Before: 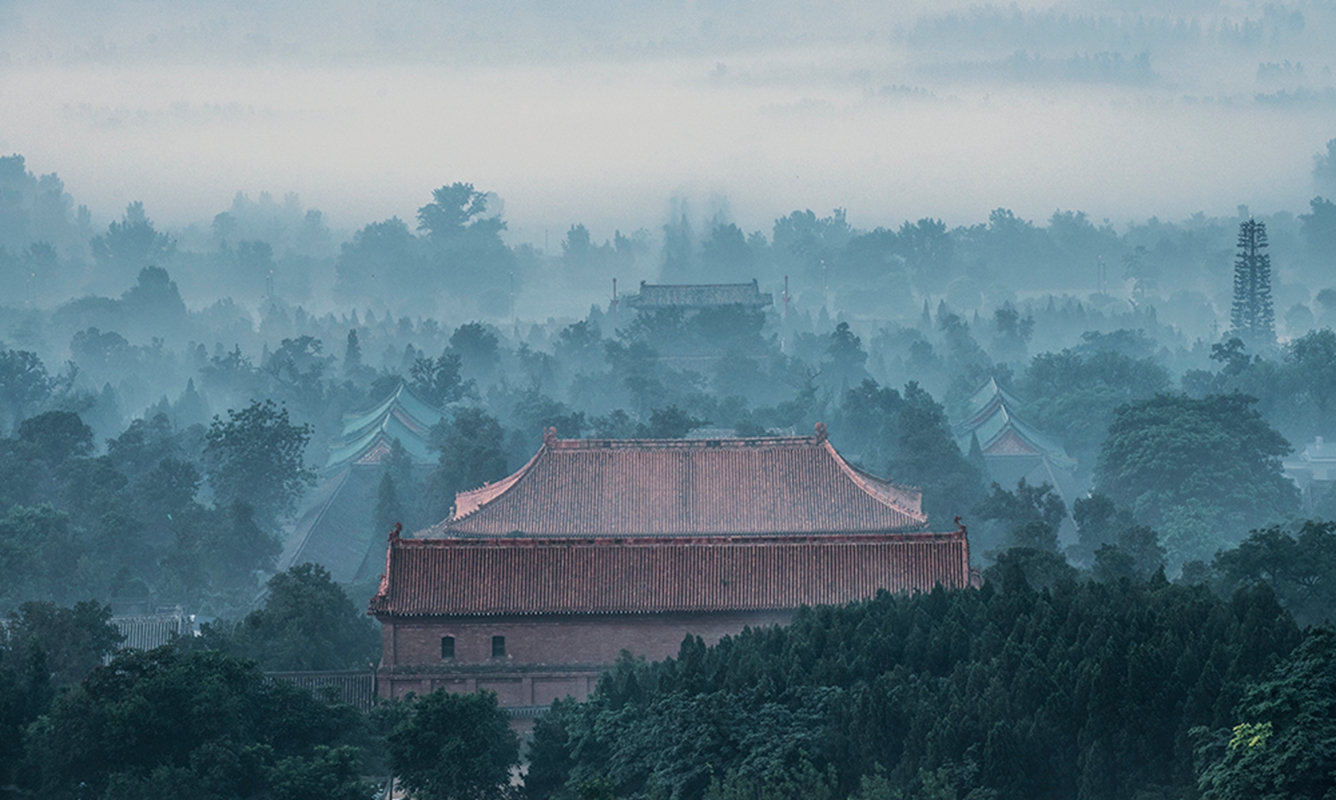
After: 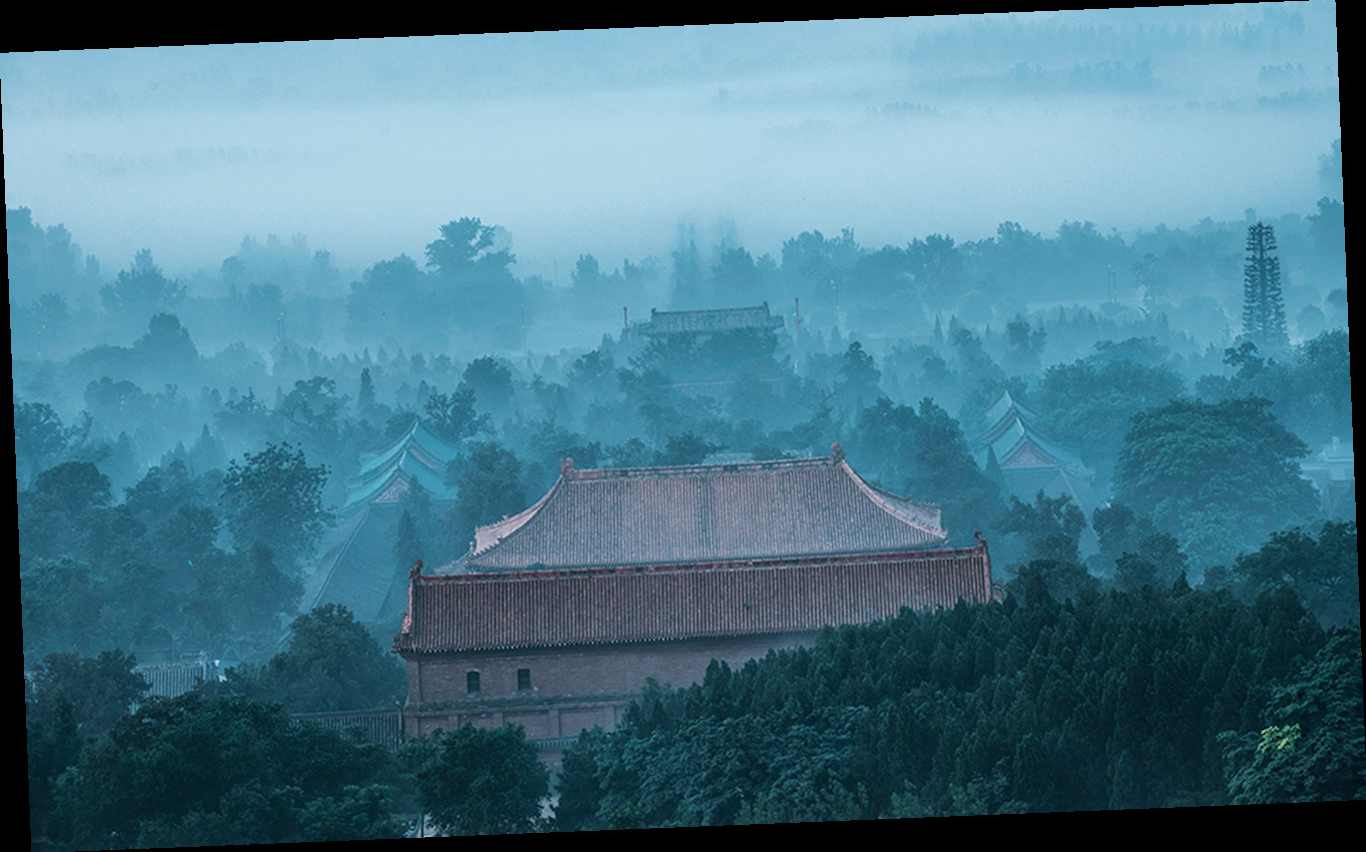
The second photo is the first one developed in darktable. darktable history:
contrast brightness saturation: saturation -0.05
rotate and perspective: rotation -2.29°, automatic cropping off
color correction: highlights a* -11.71, highlights b* -15.58
